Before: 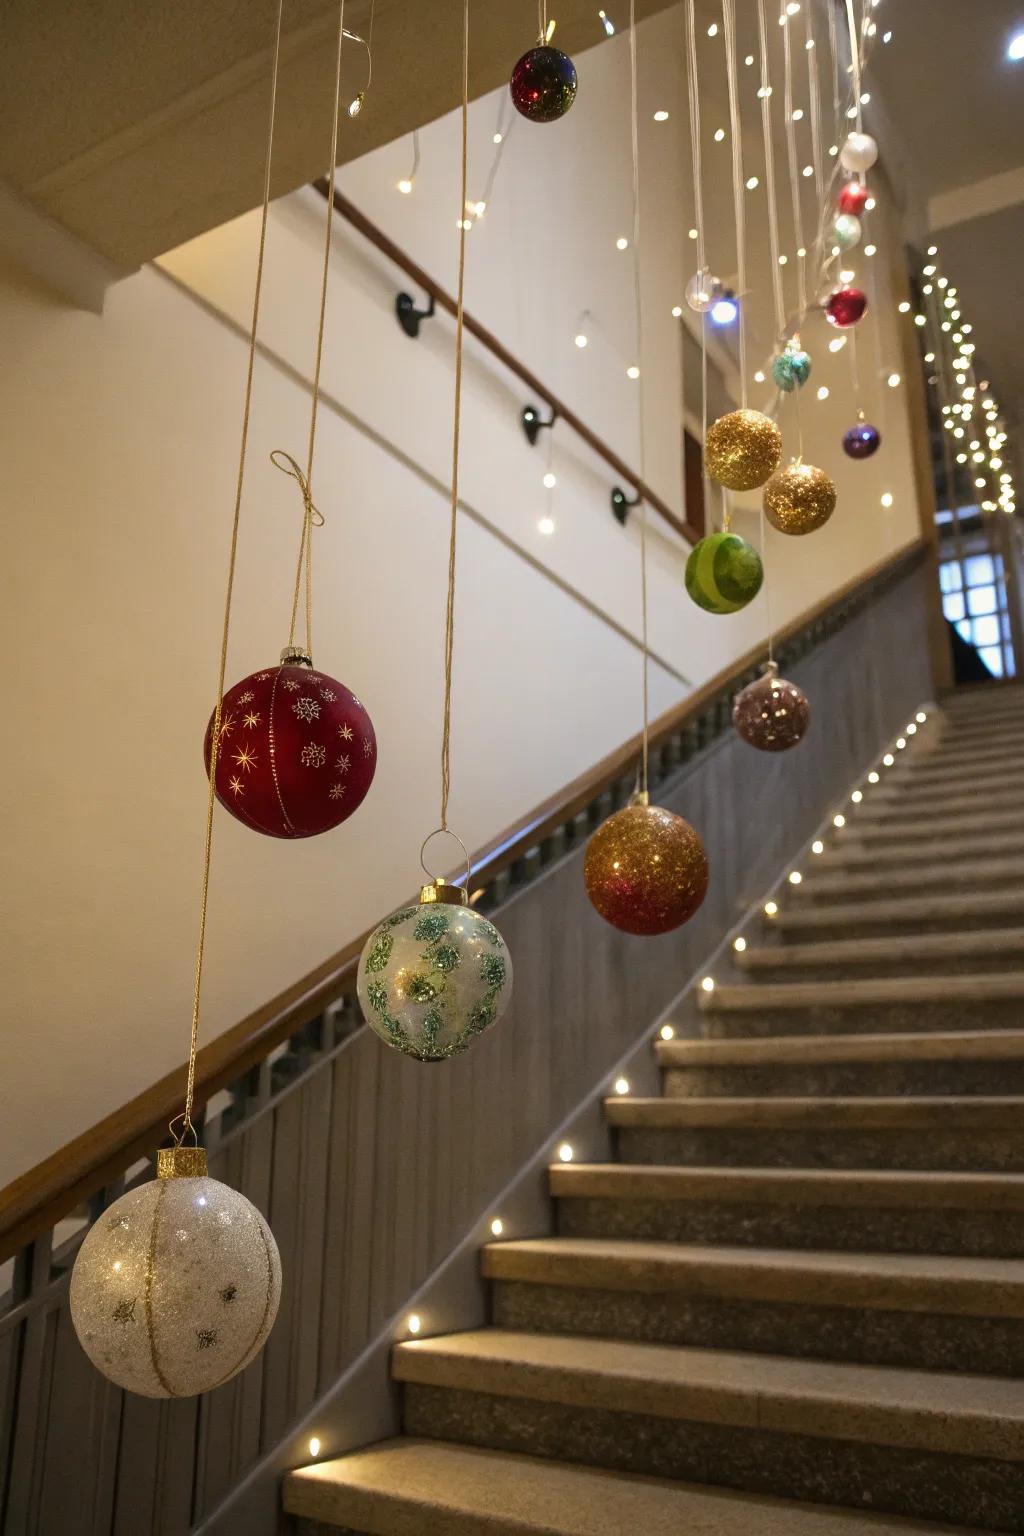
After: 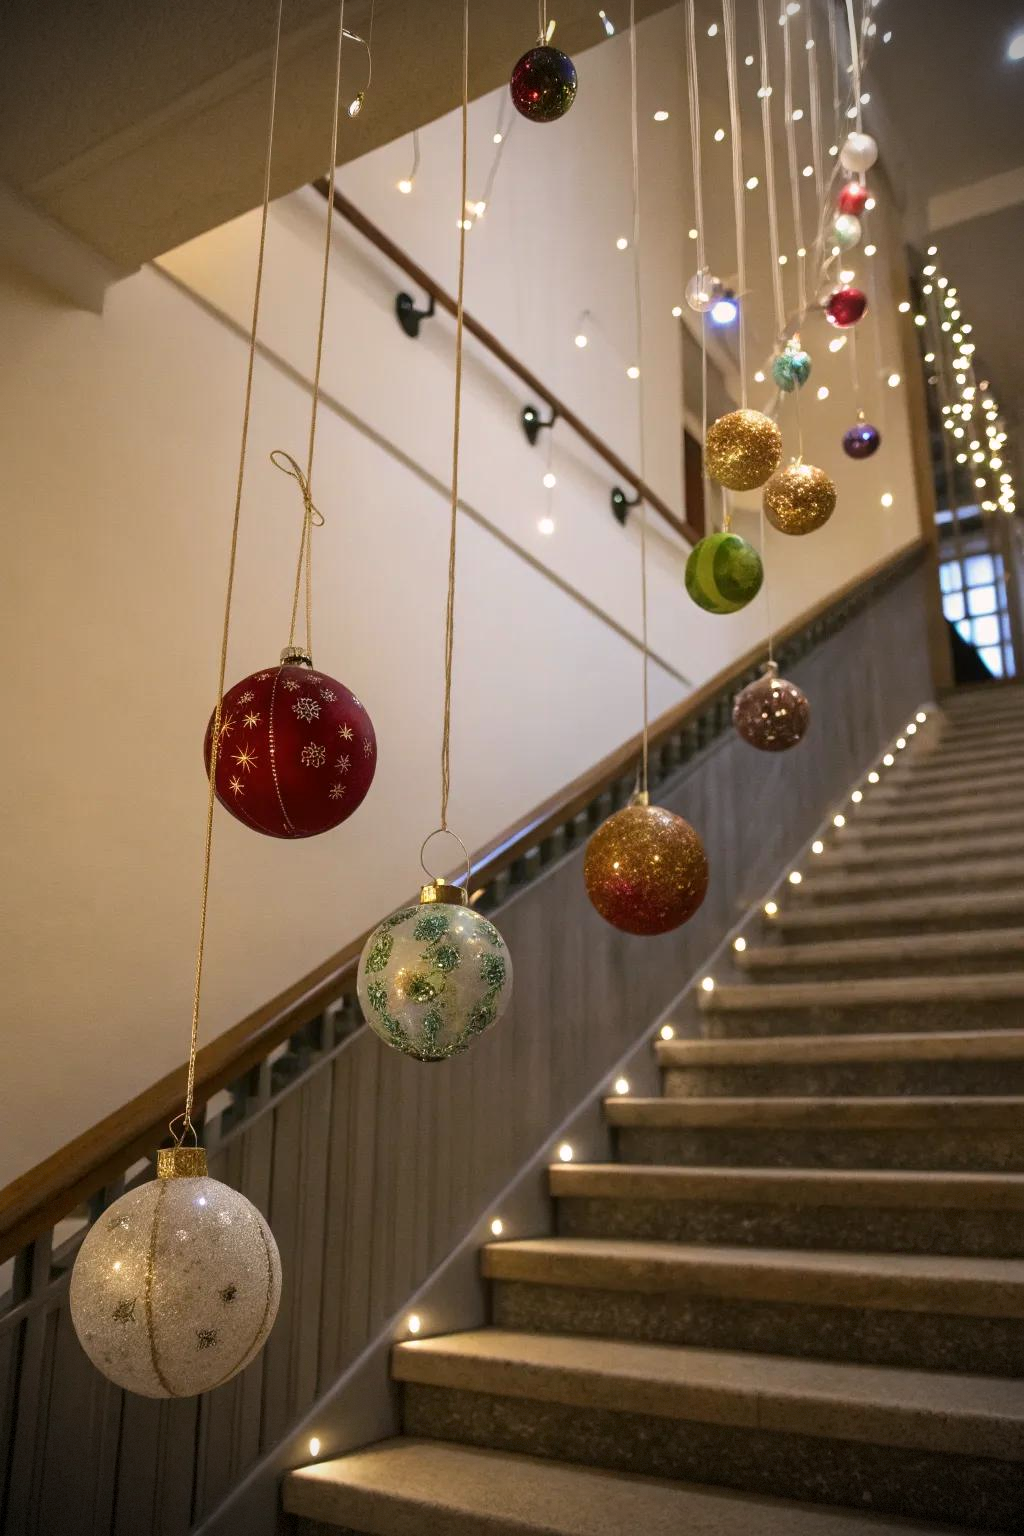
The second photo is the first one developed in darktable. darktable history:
vignetting: brightness -0.71, saturation -0.478, dithering 8-bit output
color correction: highlights a* 3.07, highlights b* -0.974, shadows a* -0.057, shadows b* 2.19, saturation 0.976
